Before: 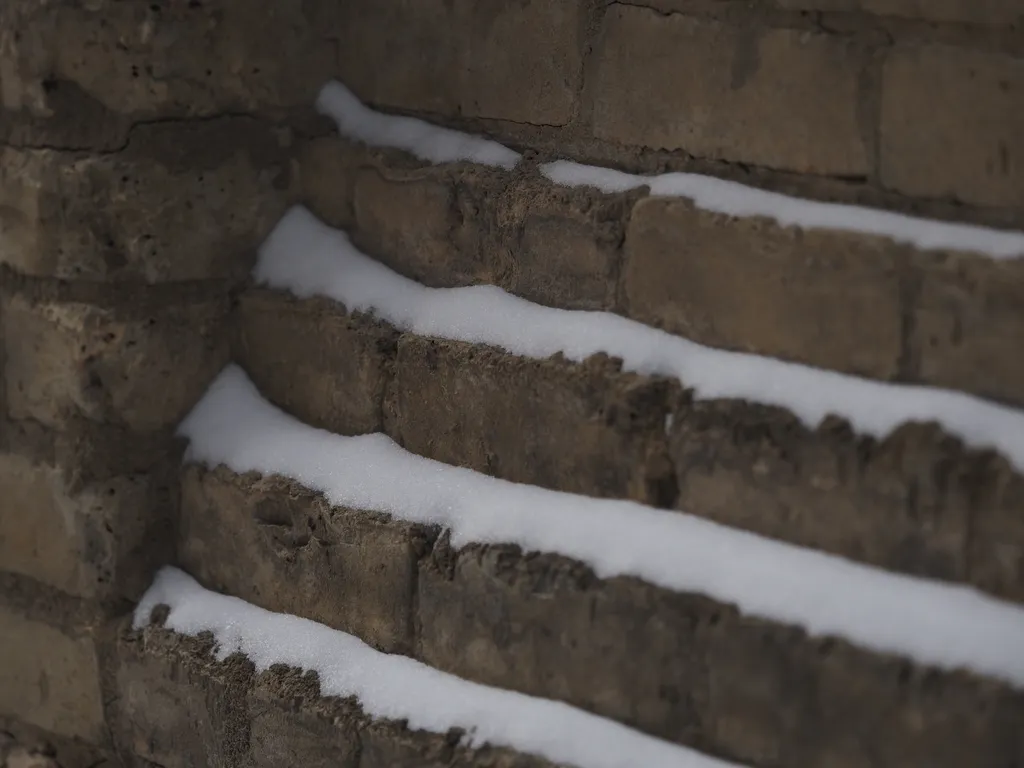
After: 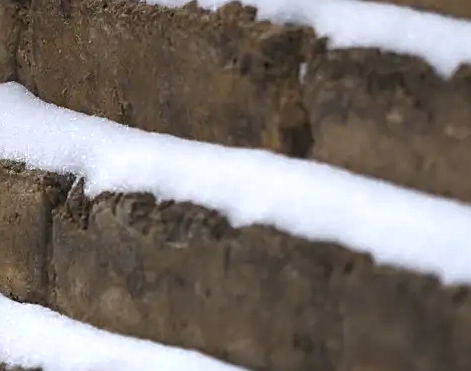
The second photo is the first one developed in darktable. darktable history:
sharpen: on, module defaults
crop: left 35.833%, top 45.76%, right 18.119%, bottom 5.816%
color balance rgb: highlights gain › luminance 16.385%, highlights gain › chroma 2.918%, highlights gain › hue 262.09°, perceptual saturation grading › global saturation 20%, perceptual saturation grading › highlights -49.65%, perceptual saturation grading › shadows 24.089%, perceptual brilliance grading › global brilliance 29.917%, global vibrance 20%
